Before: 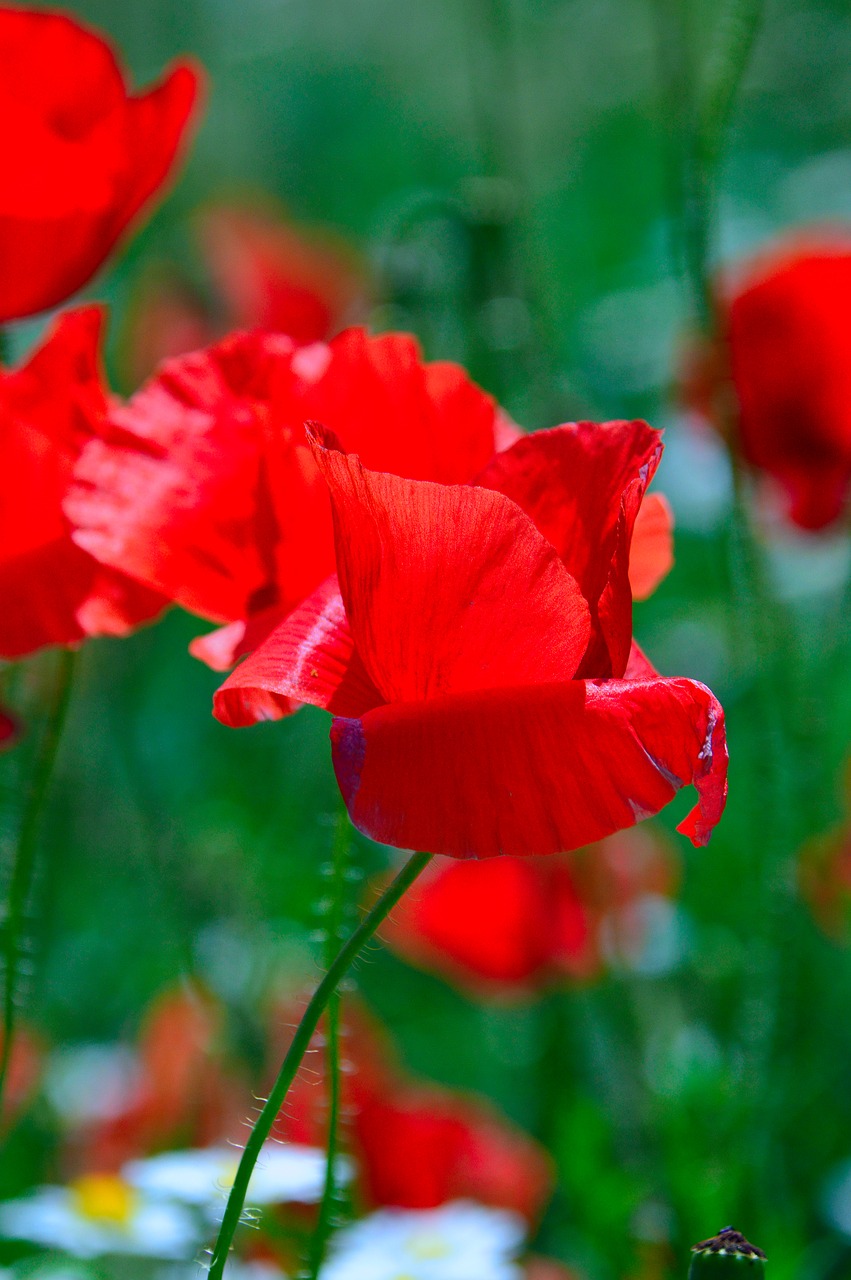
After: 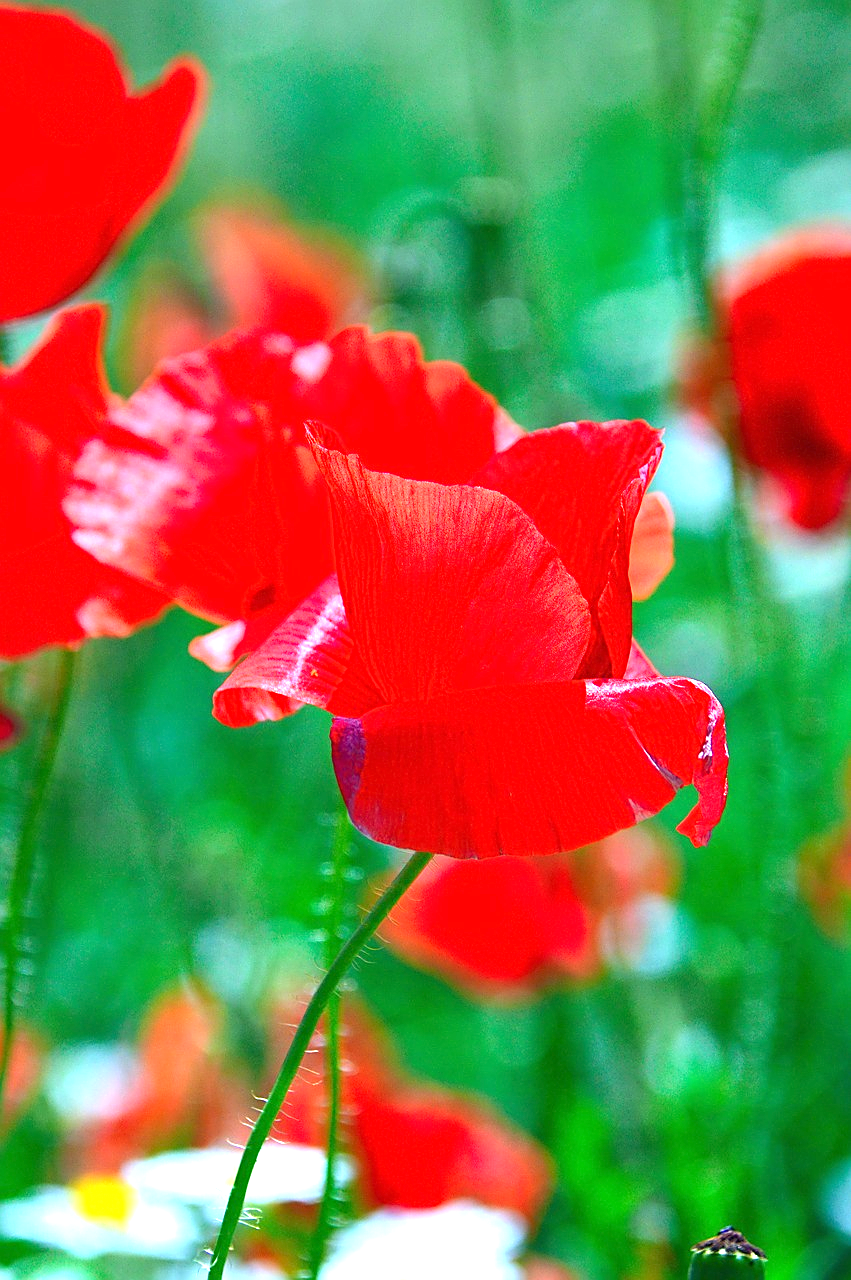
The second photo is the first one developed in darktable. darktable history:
exposure: black level correction 0, exposure 1.514 EV, compensate highlight preservation false
sharpen: on, module defaults
